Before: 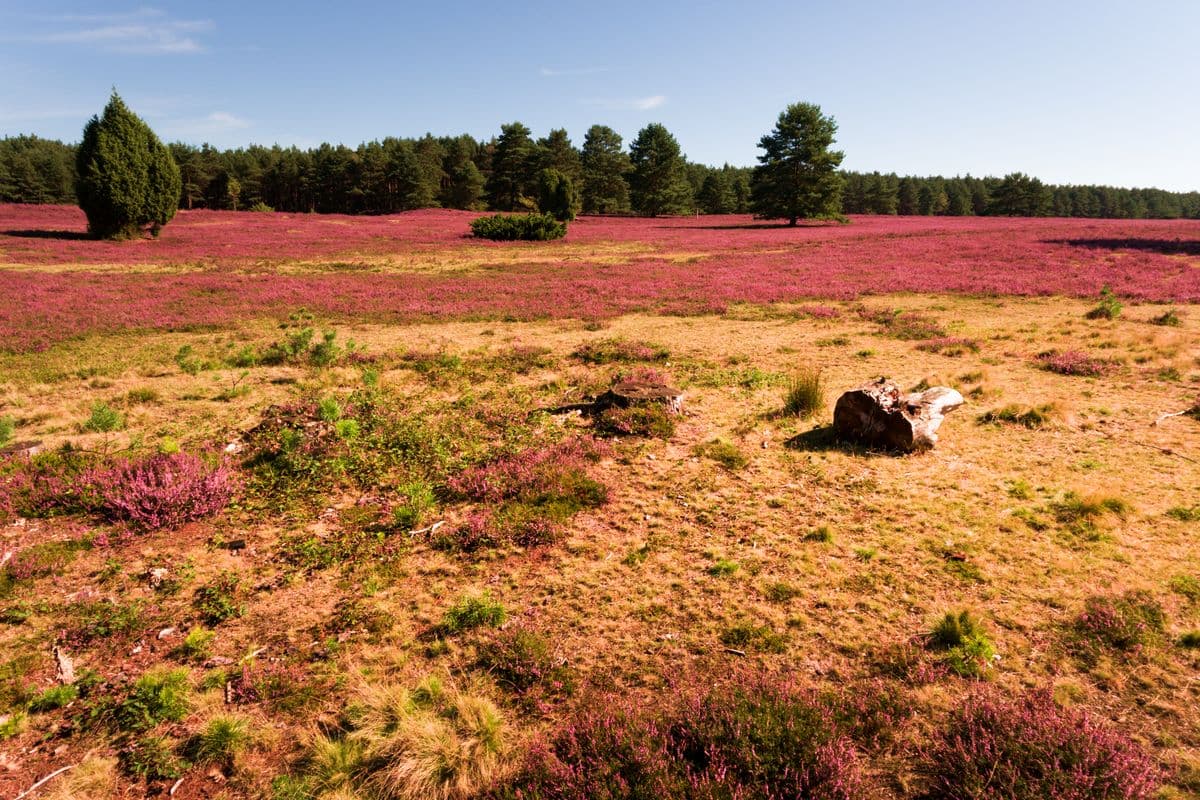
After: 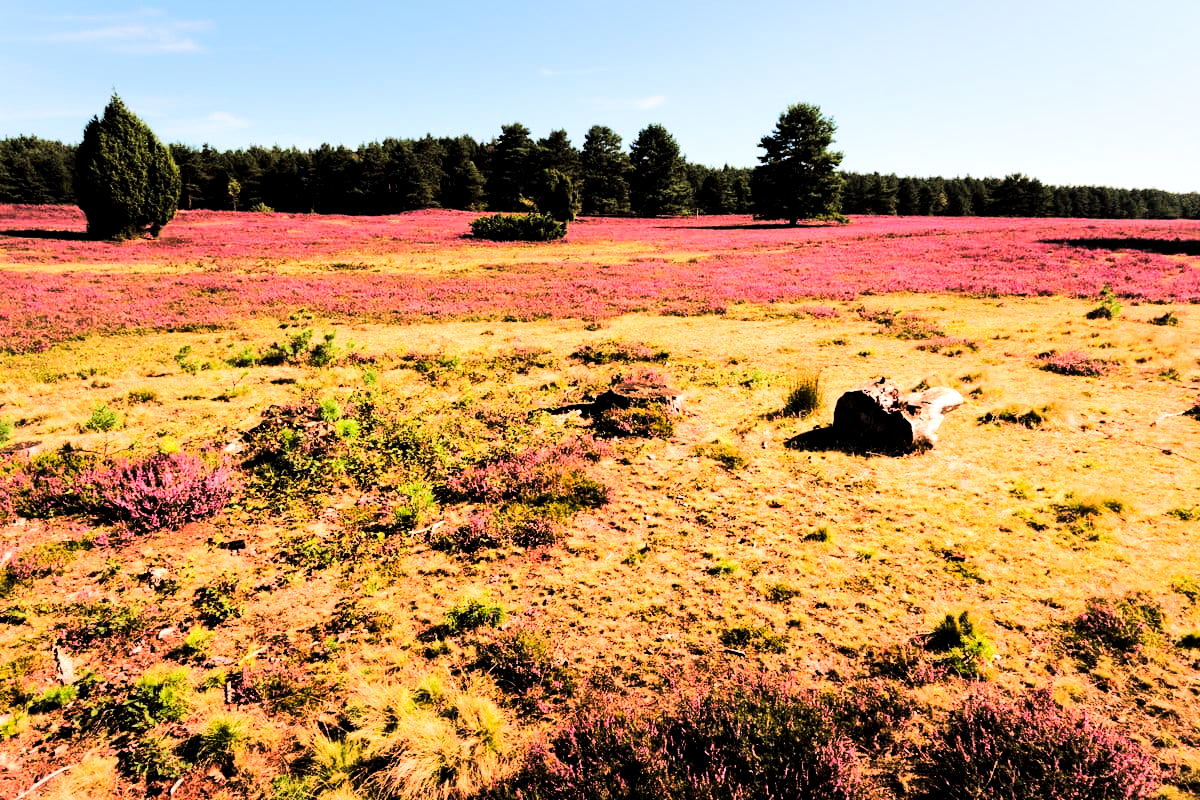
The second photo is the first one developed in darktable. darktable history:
tone curve: curves: ch0 [(0, 0) (0.086, 0.006) (0.148, 0.021) (0.245, 0.105) (0.374, 0.401) (0.444, 0.631) (0.778, 0.915) (1, 1)], color space Lab, linked channels, preserve colors none
local contrast: mode bilateral grid, contrast 20, coarseness 50, detail 140%, midtone range 0.2
